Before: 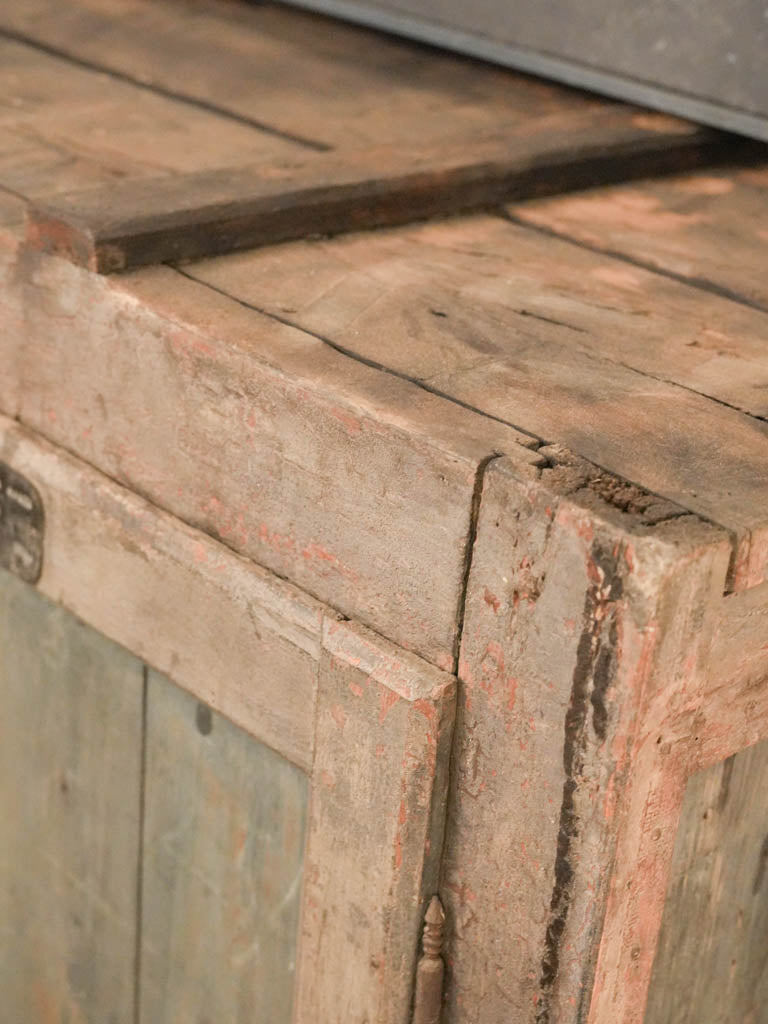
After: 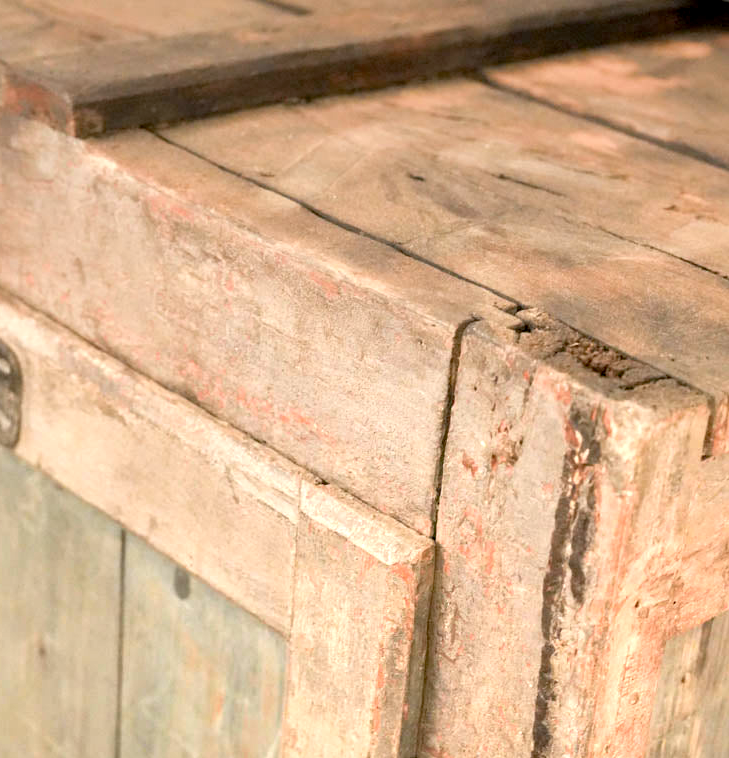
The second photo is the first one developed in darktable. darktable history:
white balance: red 1, blue 1
crop and rotate: left 2.991%, top 13.302%, right 1.981%, bottom 12.636%
graduated density: on, module defaults
exposure: black level correction 0.008, exposure 0.979 EV, compensate highlight preservation false
